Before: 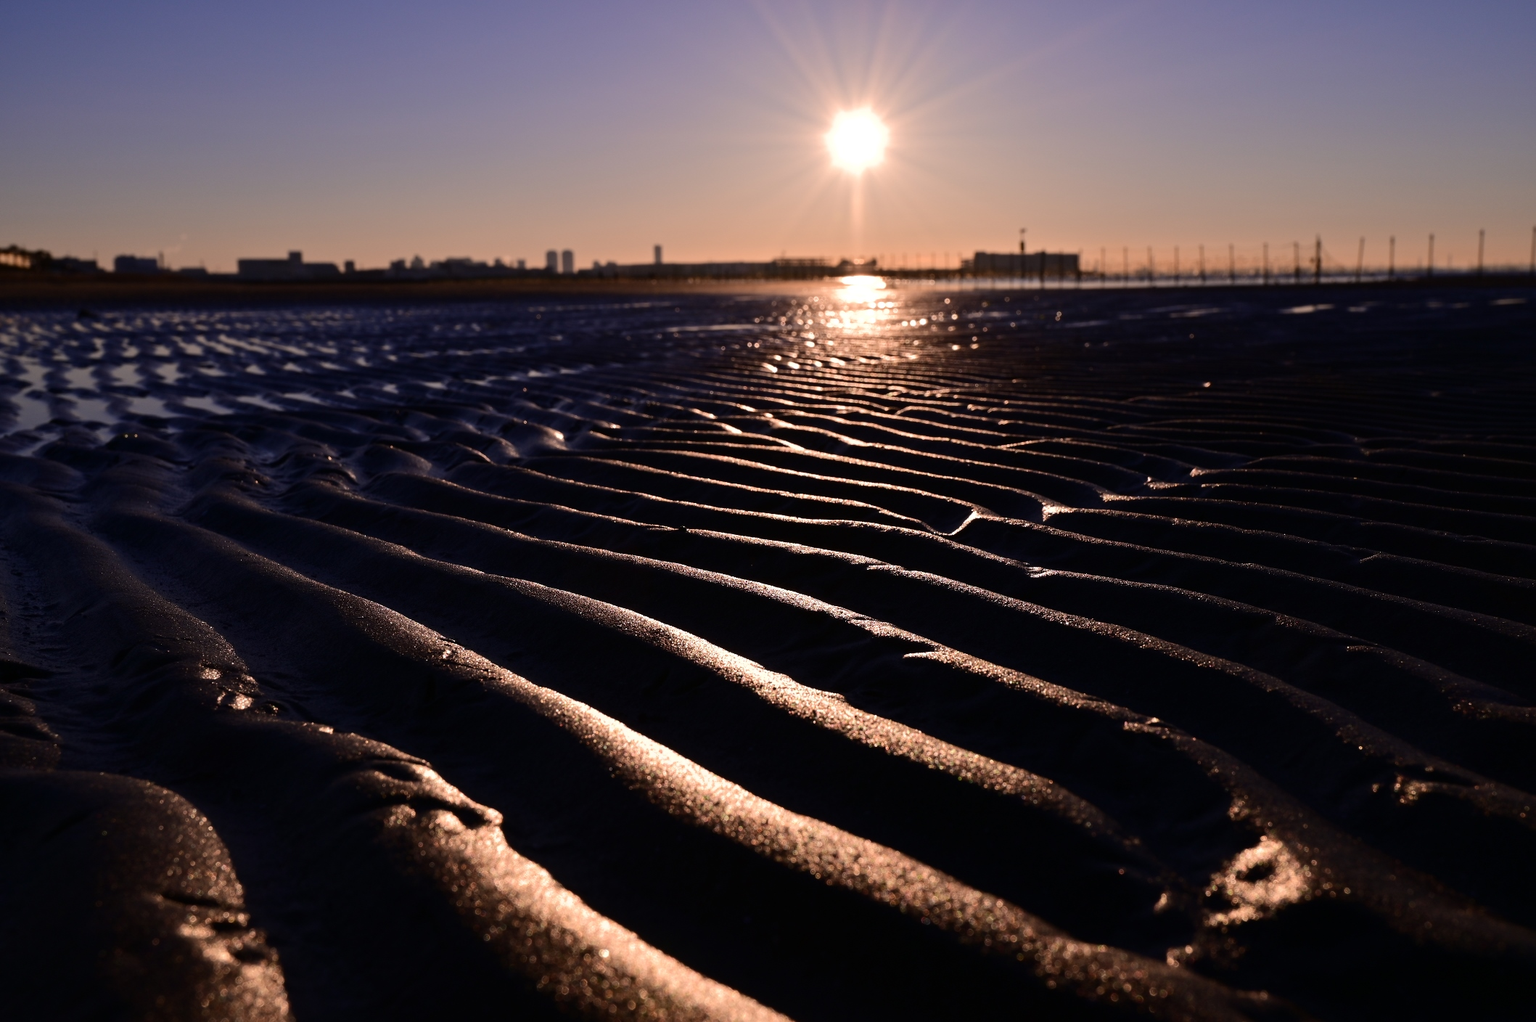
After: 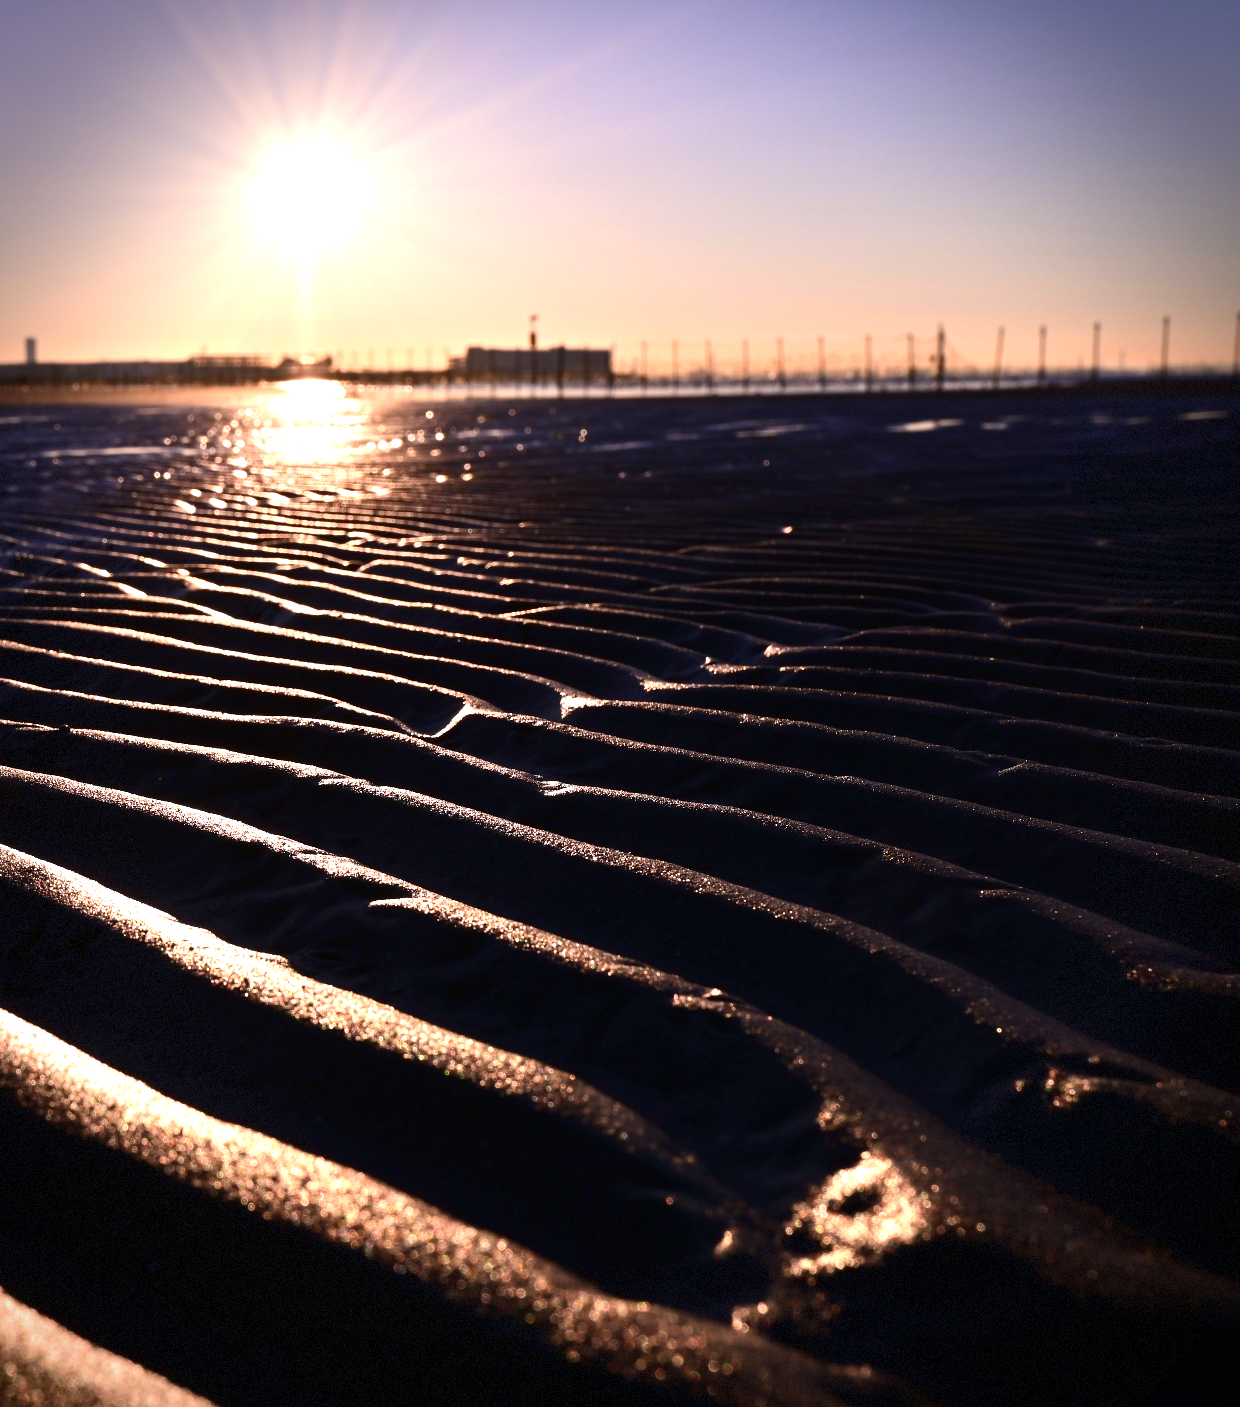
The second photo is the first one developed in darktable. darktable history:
exposure: exposure 1.201 EV, compensate highlight preservation false
vignetting: brightness -0.599, saturation -0.001, automatic ratio true, dithering 8-bit output, unbound false
crop: left 41.411%
